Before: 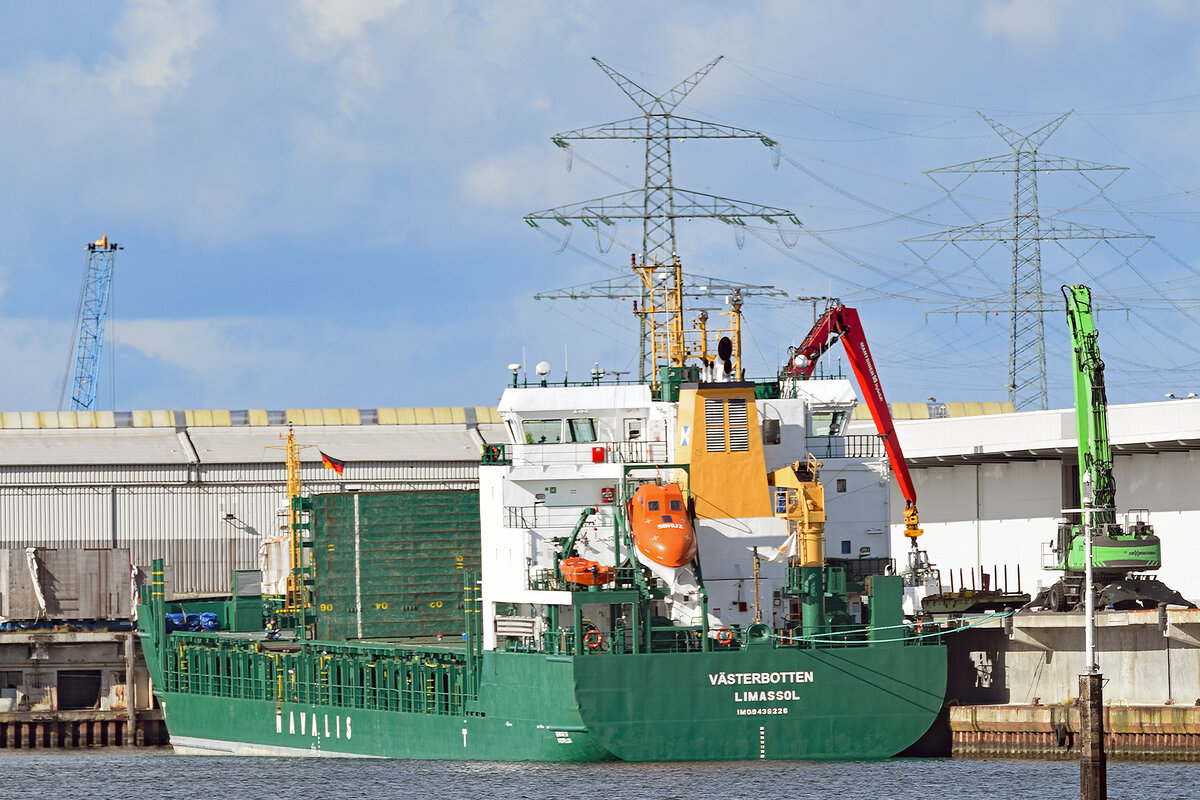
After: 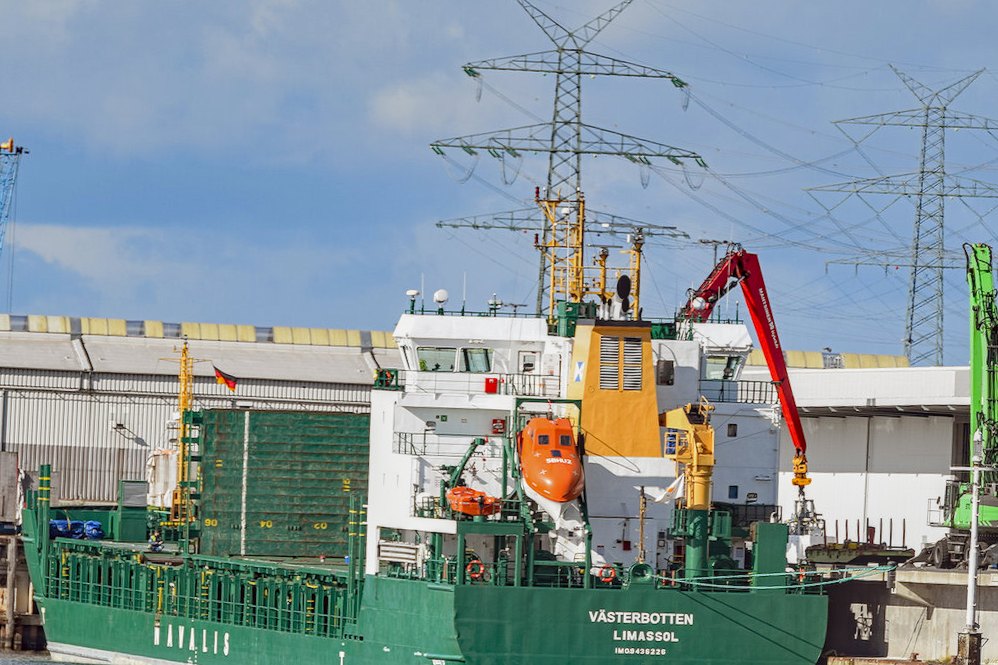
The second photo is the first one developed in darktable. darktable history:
contrast brightness saturation: contrast -0.28
crop and rotate: angle -3.27°, left 5.211%, top 5.211%, right 4.607%, bottom 4.607%
local contrast: detail 160%
